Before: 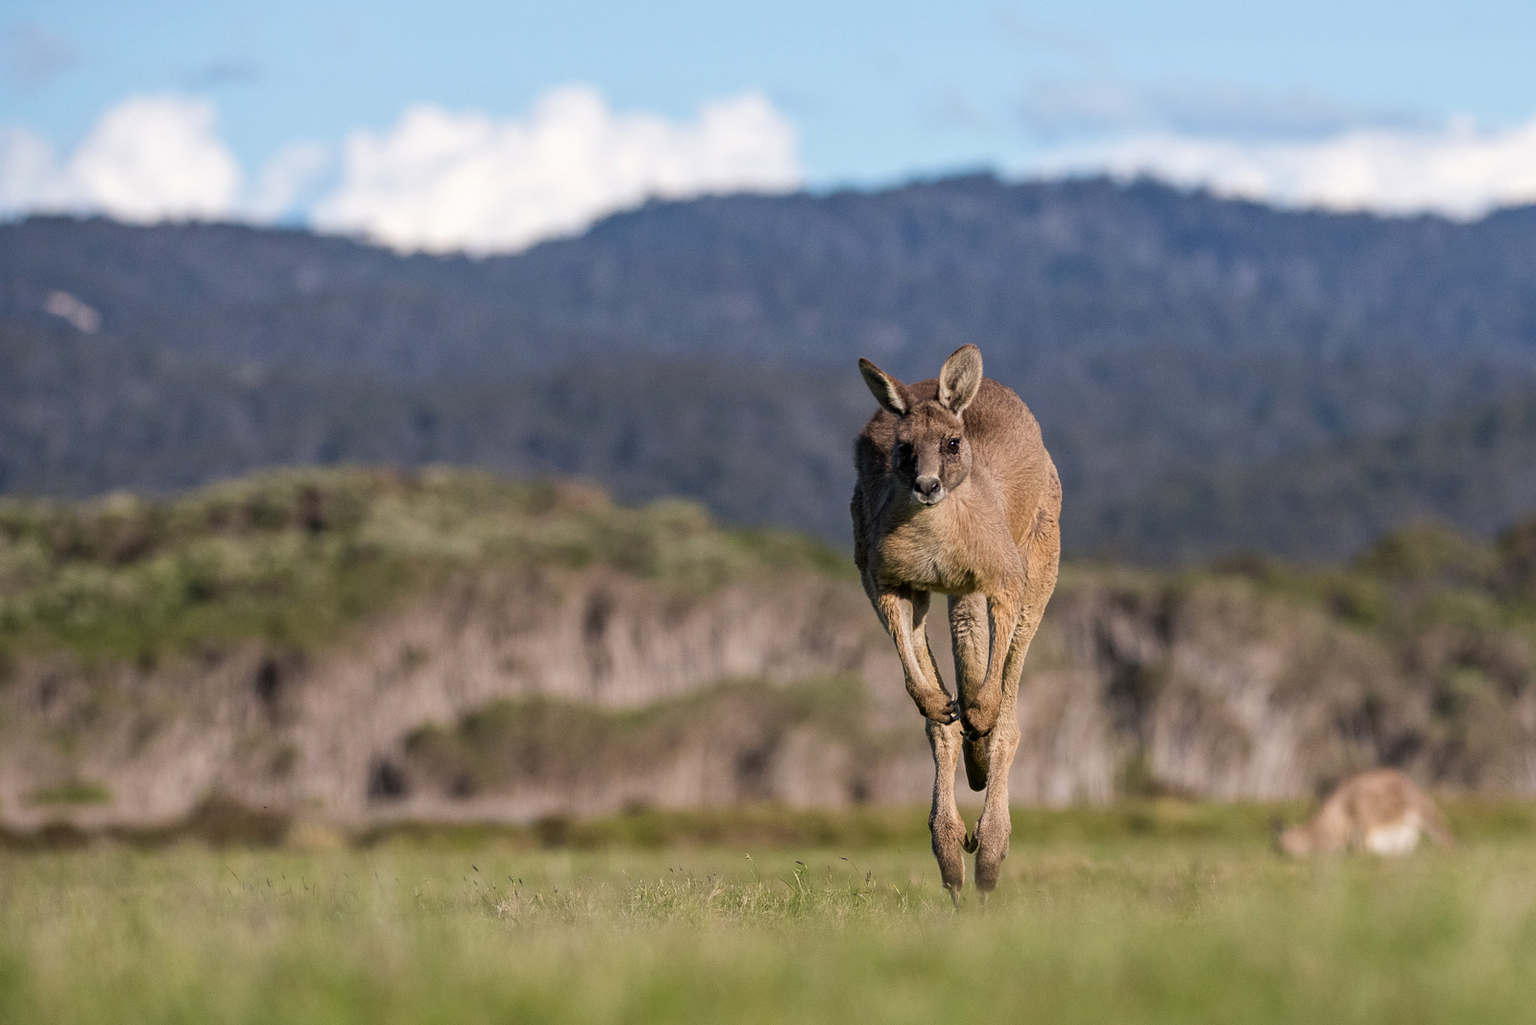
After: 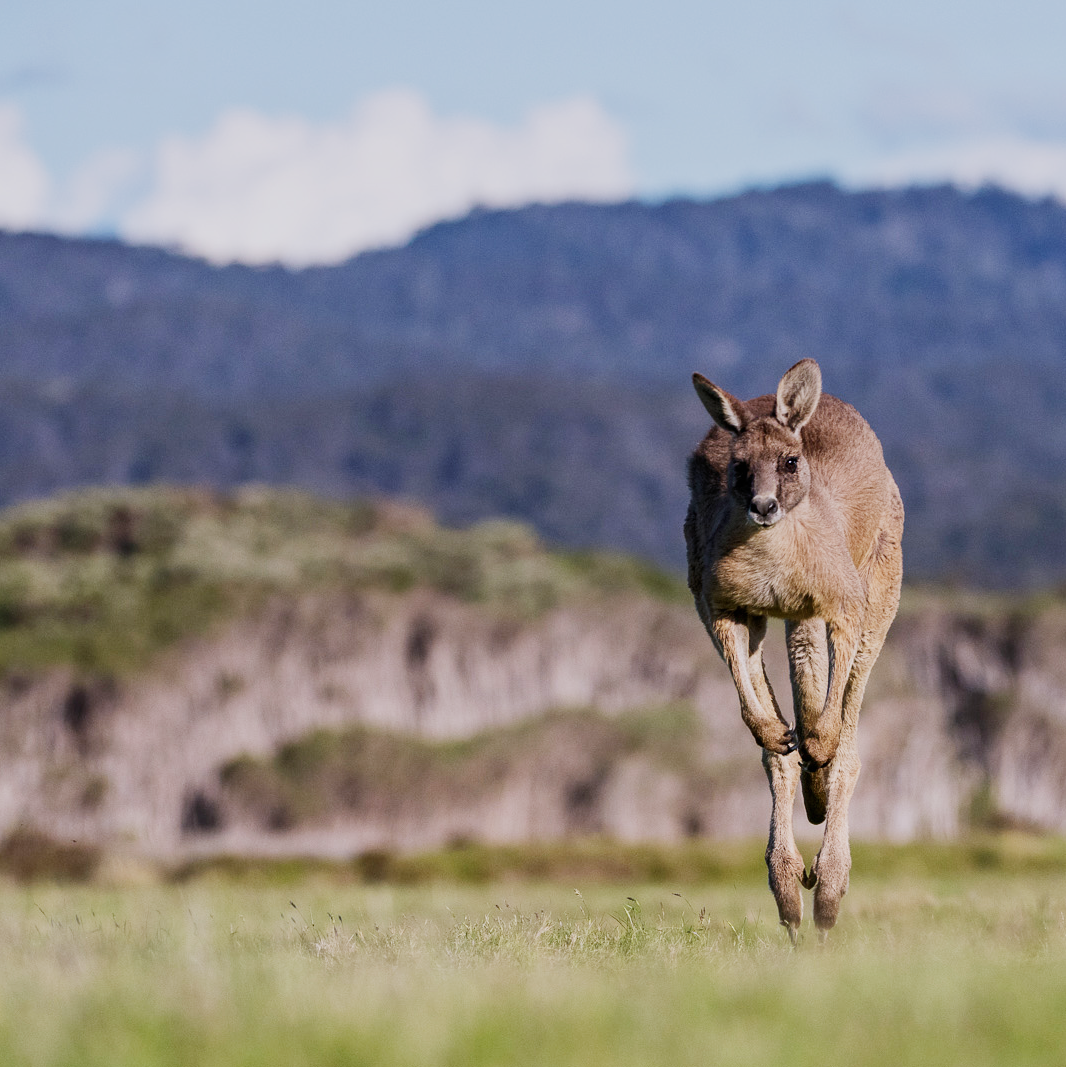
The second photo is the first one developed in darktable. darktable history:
rgb curve: curves: ch0 [(0, 0) (0.093, 0.159) (0.241, 0.265) (0.414, 0.42) (1, 1)], compensate middle gray true, preserve colors basic power
crop and rotate: left 12.648%, right 20.685%
graduated density: on, module defaults
white balance: red 1.004, blue 1.096
exposure: exposure 0.496 EV, compensate highlight preservation false
sigmoid: skew -0.2, preserve hue 0%, red attenuation 0.1, red rotation 0.035, green attenuation 0.1, green rotation -0.017, blue attenuation 0.15, blue rotation -0.052, base primaries Rec2020
